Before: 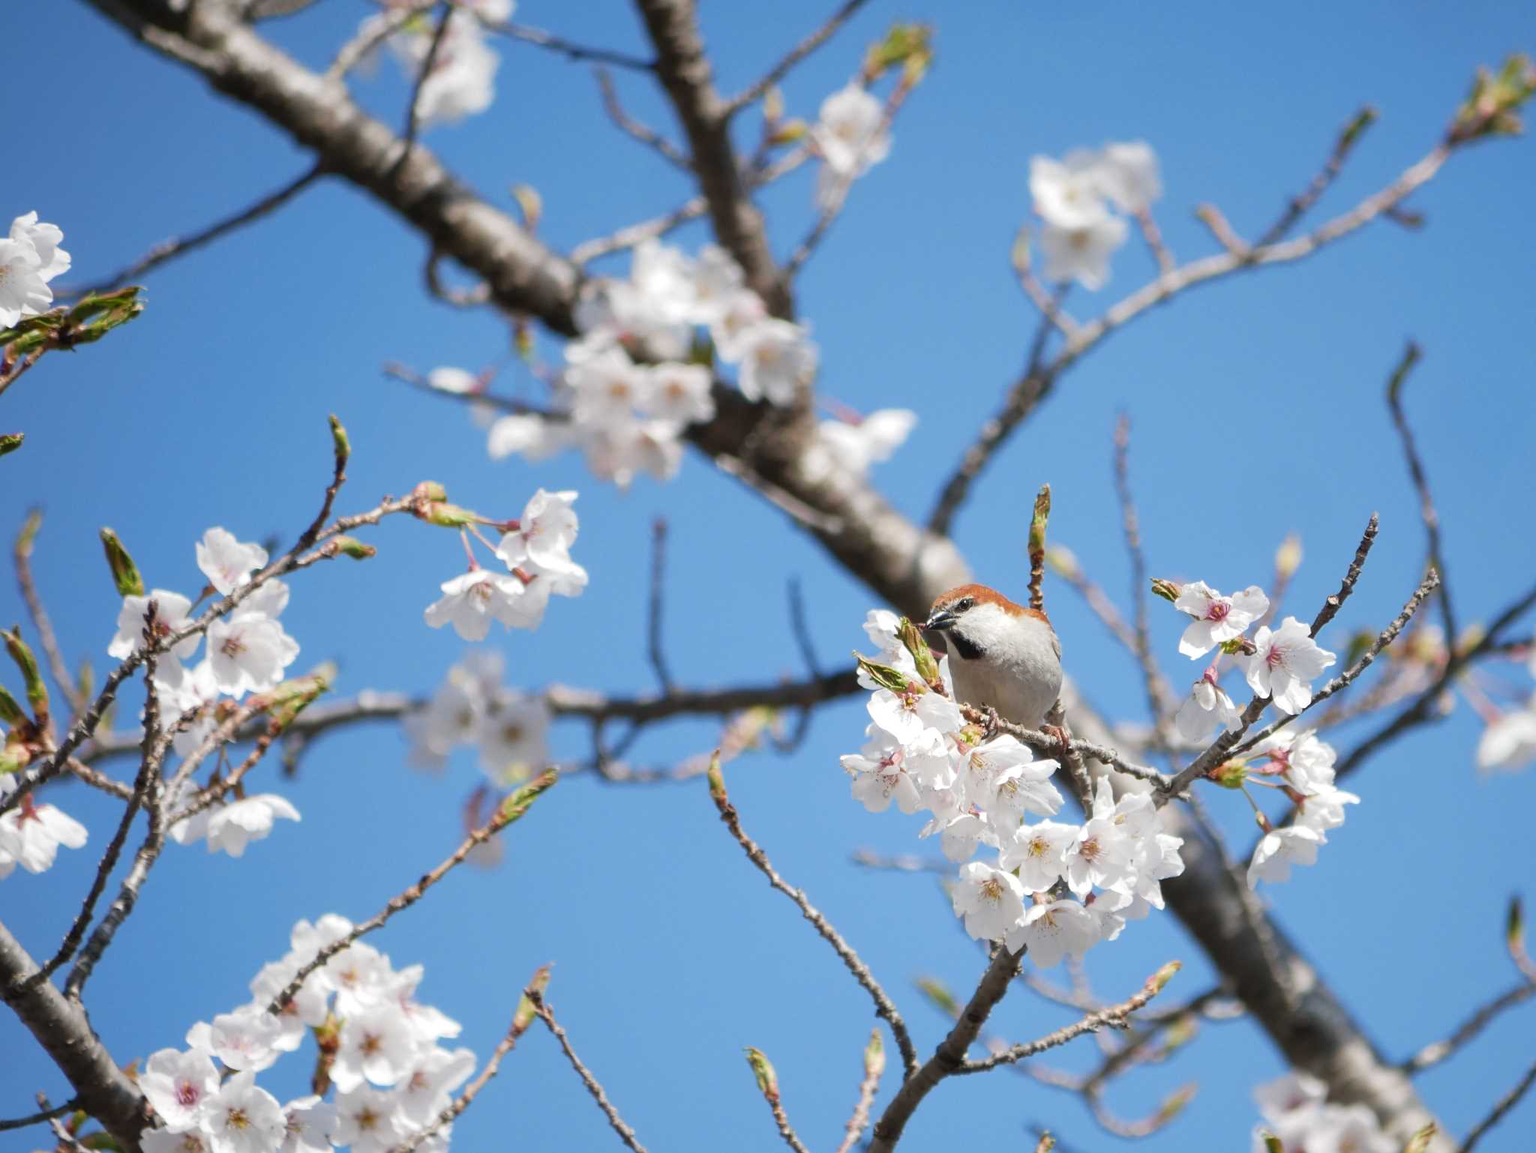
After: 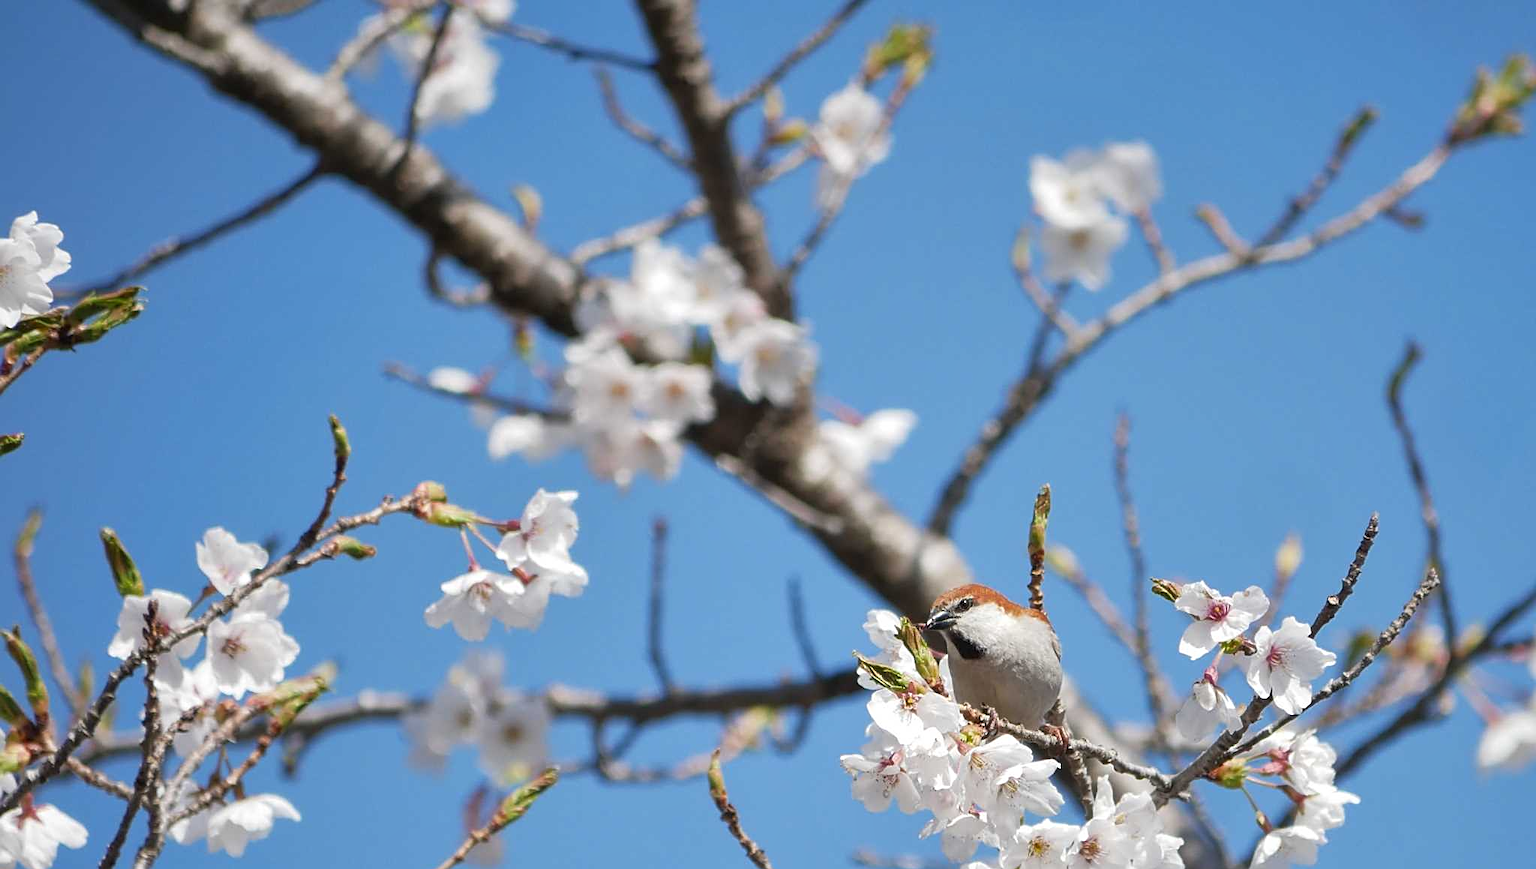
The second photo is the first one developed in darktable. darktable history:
shadows and highlights: shadows 25.89, highlights -48.17, soften with gaussian
sharpen: amount 0.499
crop: bottom 24.58%
